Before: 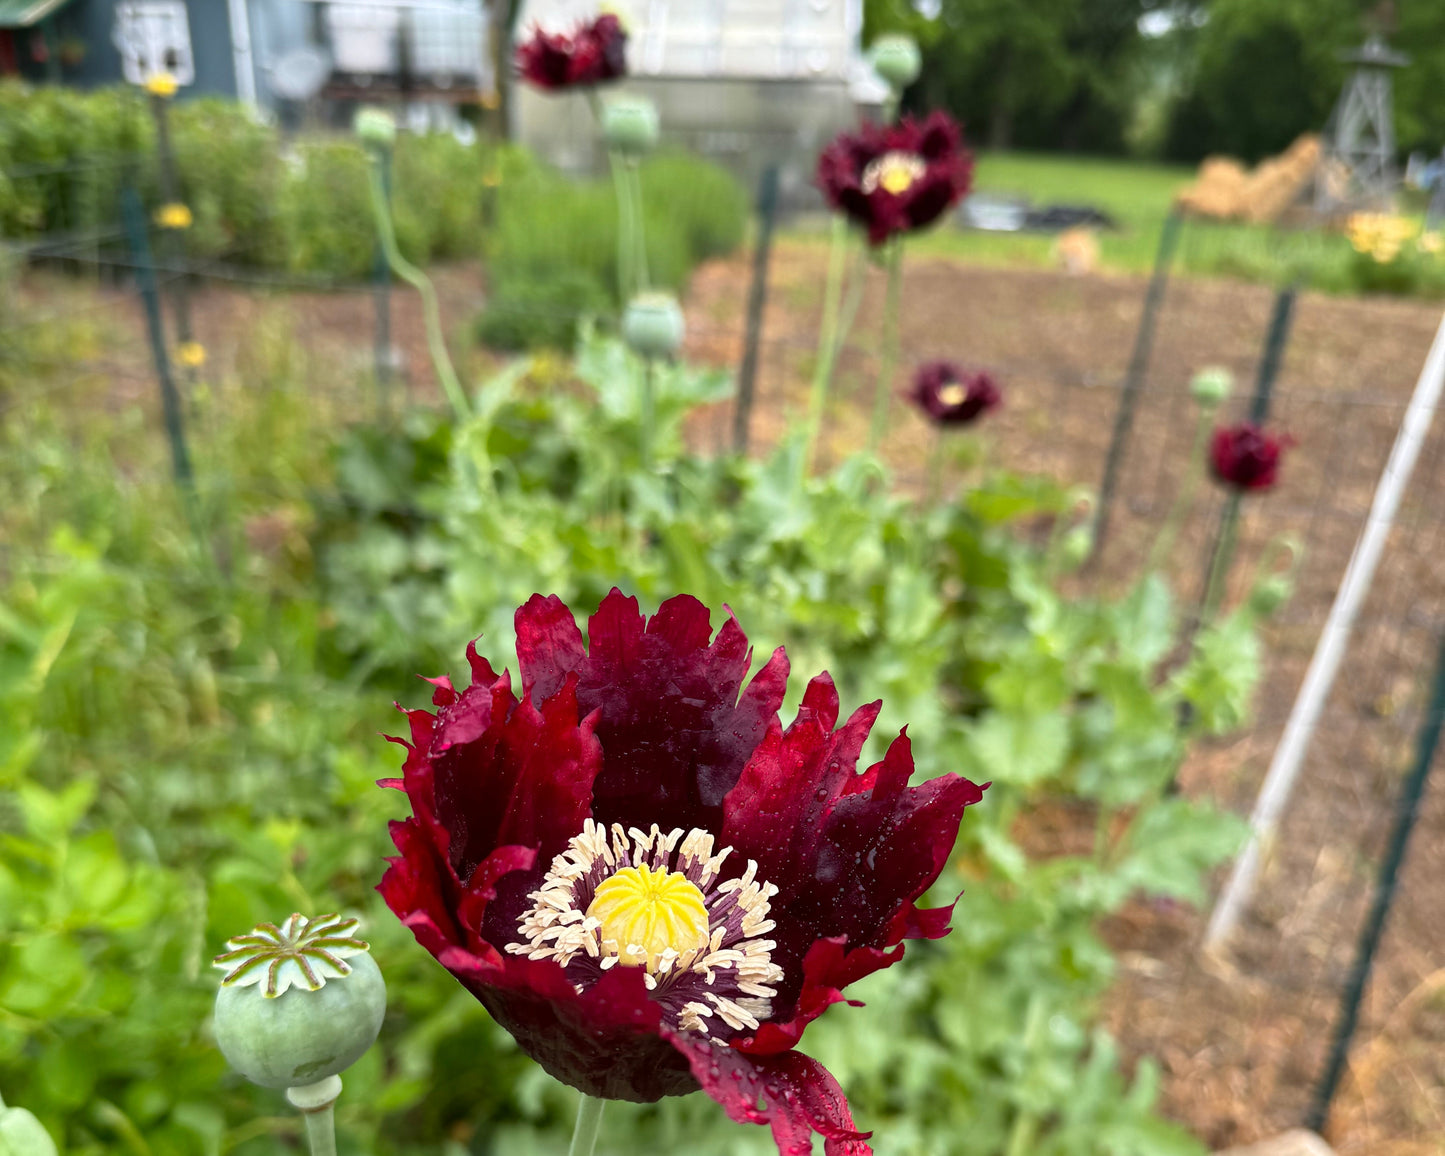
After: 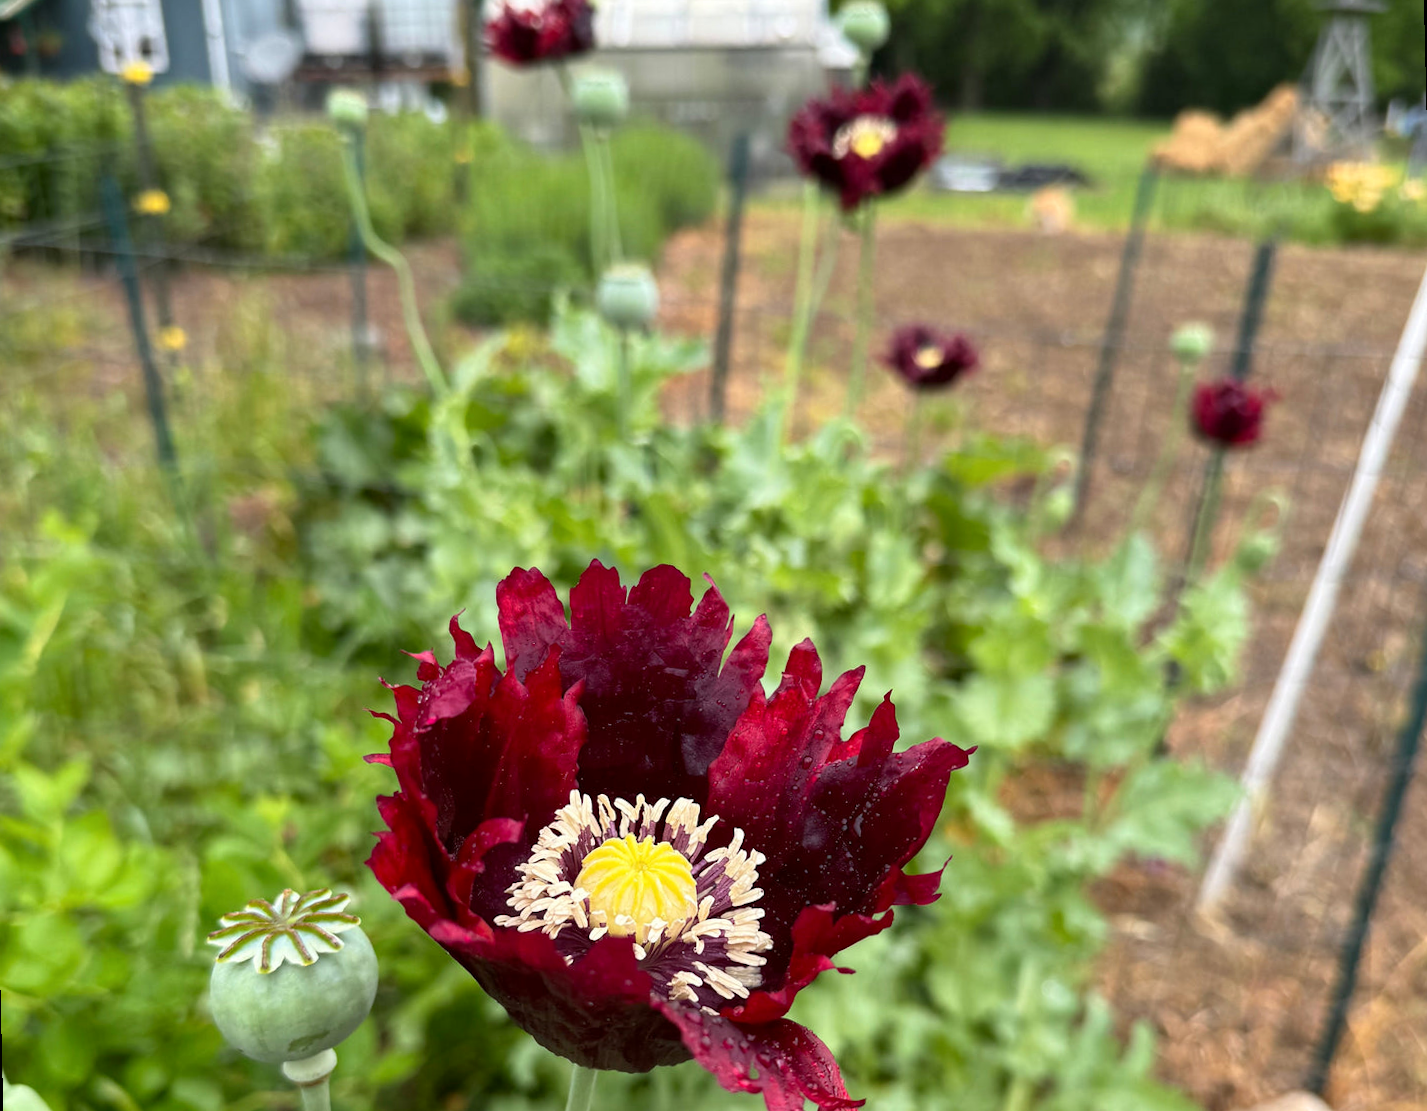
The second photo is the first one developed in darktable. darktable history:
contrast brightness saturation: contrast 0.07
rotate and perspective: rotation -1.32°, lens shift (horizontal) -0.031, crop left 0.015, crop right 0.985, crop top 0.047, crop bottom 0.982
